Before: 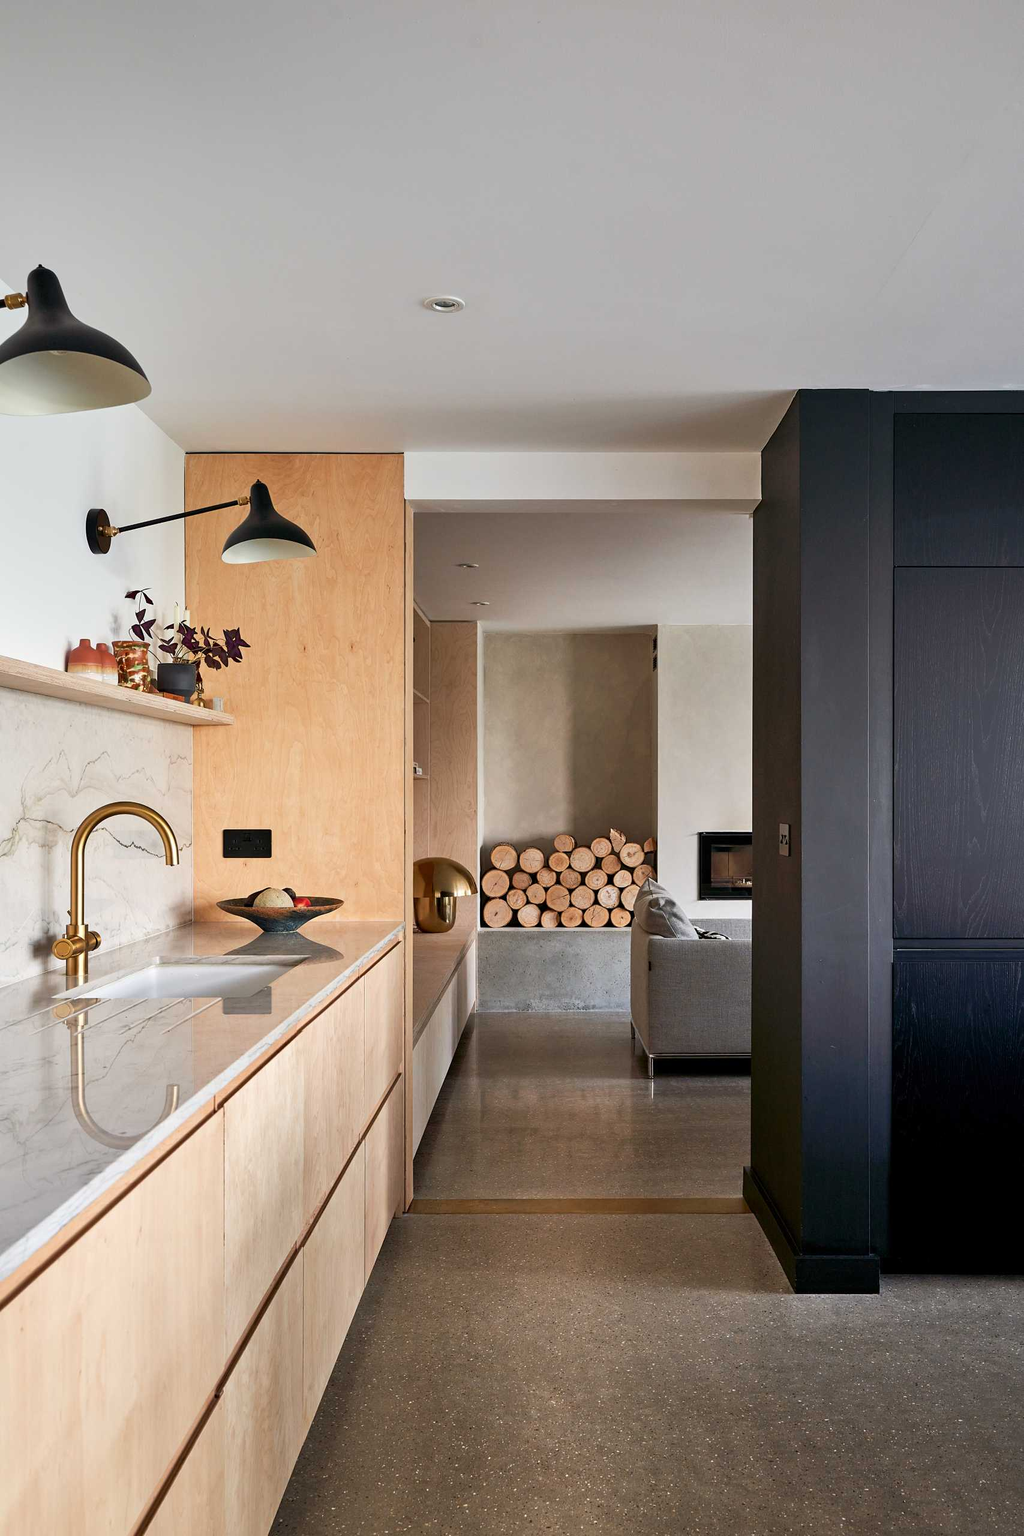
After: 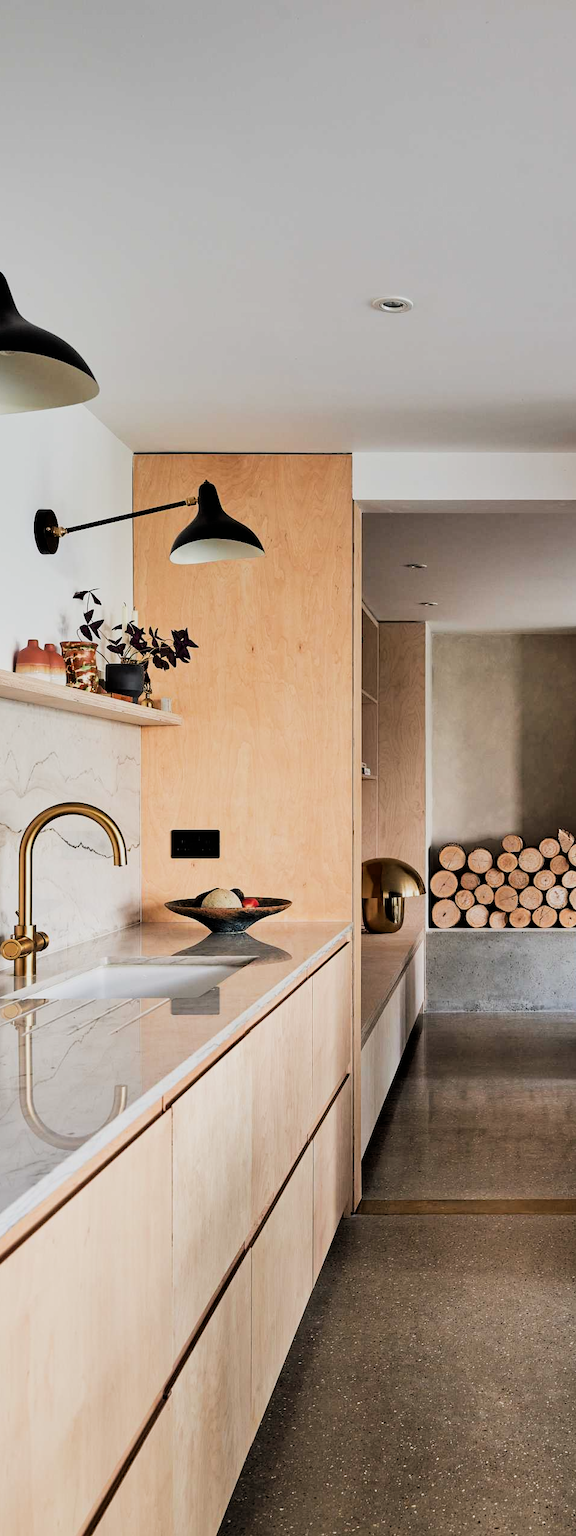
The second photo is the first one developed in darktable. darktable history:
crop: left 5.114%, right 38.589%
filmic rgb: black relative exposure -5 EV, hardness 2.88, contrast 1.3, highlights saturation mix -30%
